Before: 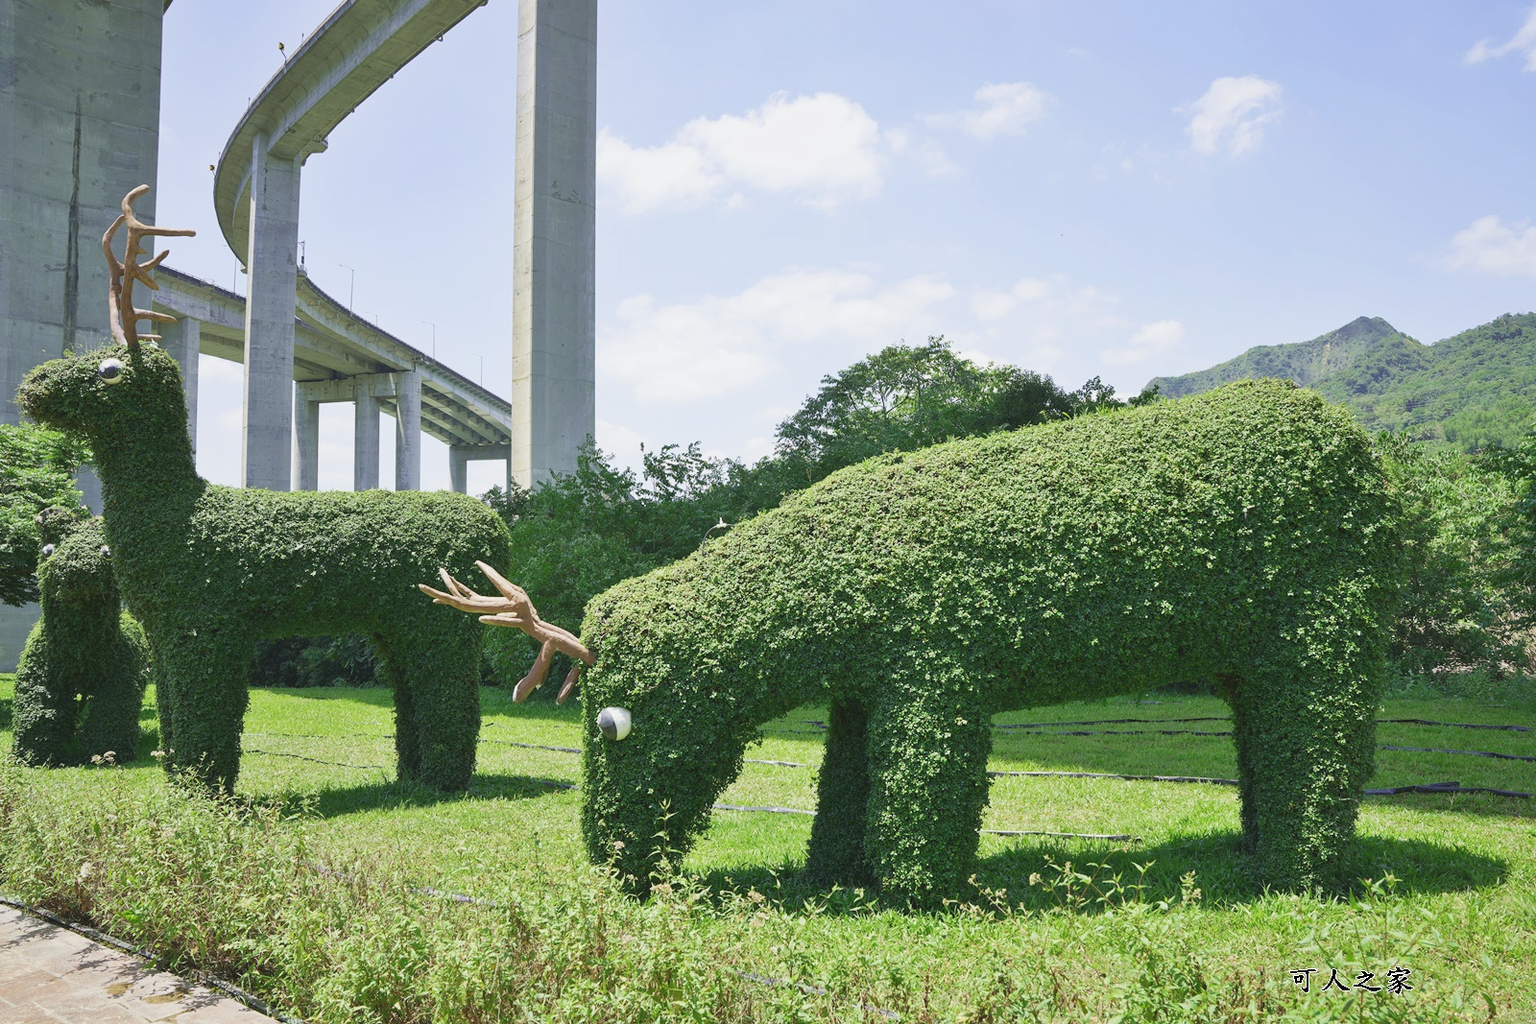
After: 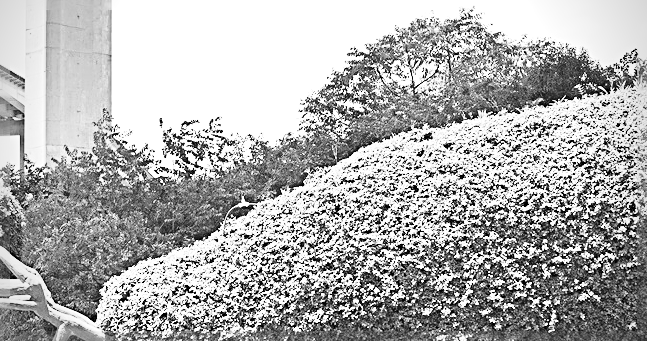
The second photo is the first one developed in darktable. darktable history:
sharpen: radius 3.69, amount 0.928
tone curve: curves: ch0 [(0, 0) (0.003, 0.003) (0.011, 0.012) (0.025, 0.026) (0.044, 0.047) (0.069, 0.073) (0.1, 0.105) (0.136, 0.143) (0.177, 0.187) (0.224, 0.237) (0.277, 0.293) (0.335, 0.354) (0.399, 0.422) (0.468, 0.495) (0.543, 0.574) (0.623, 0.659) (0.709, 0.749) (0.801, 0.846) (0.898, 0.932) (1, 1)], preserve colors none
monochrome: on, module defaults
exposure: exposure 0.496 EV, compensate highlight preservation false
base curve: curves: ch0 [(0, 0) (0.028, 0.03) (0.121, 0.232) (0.46, 0.748) (0.859, 0.968) (1, 1)], preserve colors none
white balance: red 1.08, blue 0.791
crop: left 31.751%, top 32.172%, right 27.8%, bottom 35.83%
vignetting: on, module defaults
